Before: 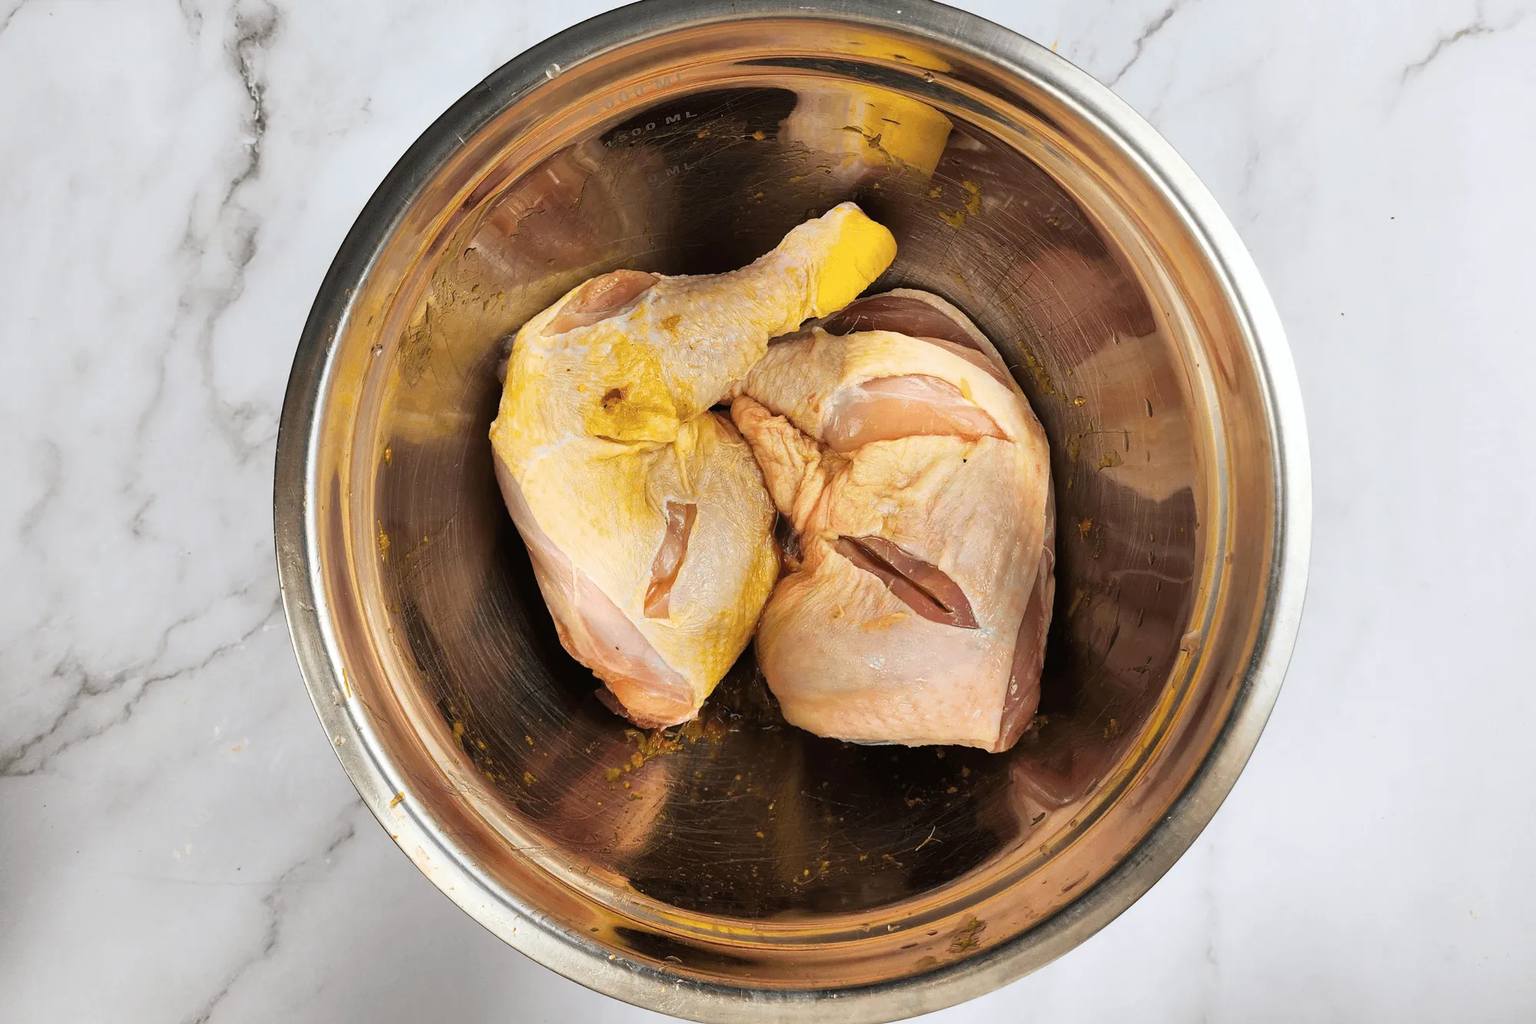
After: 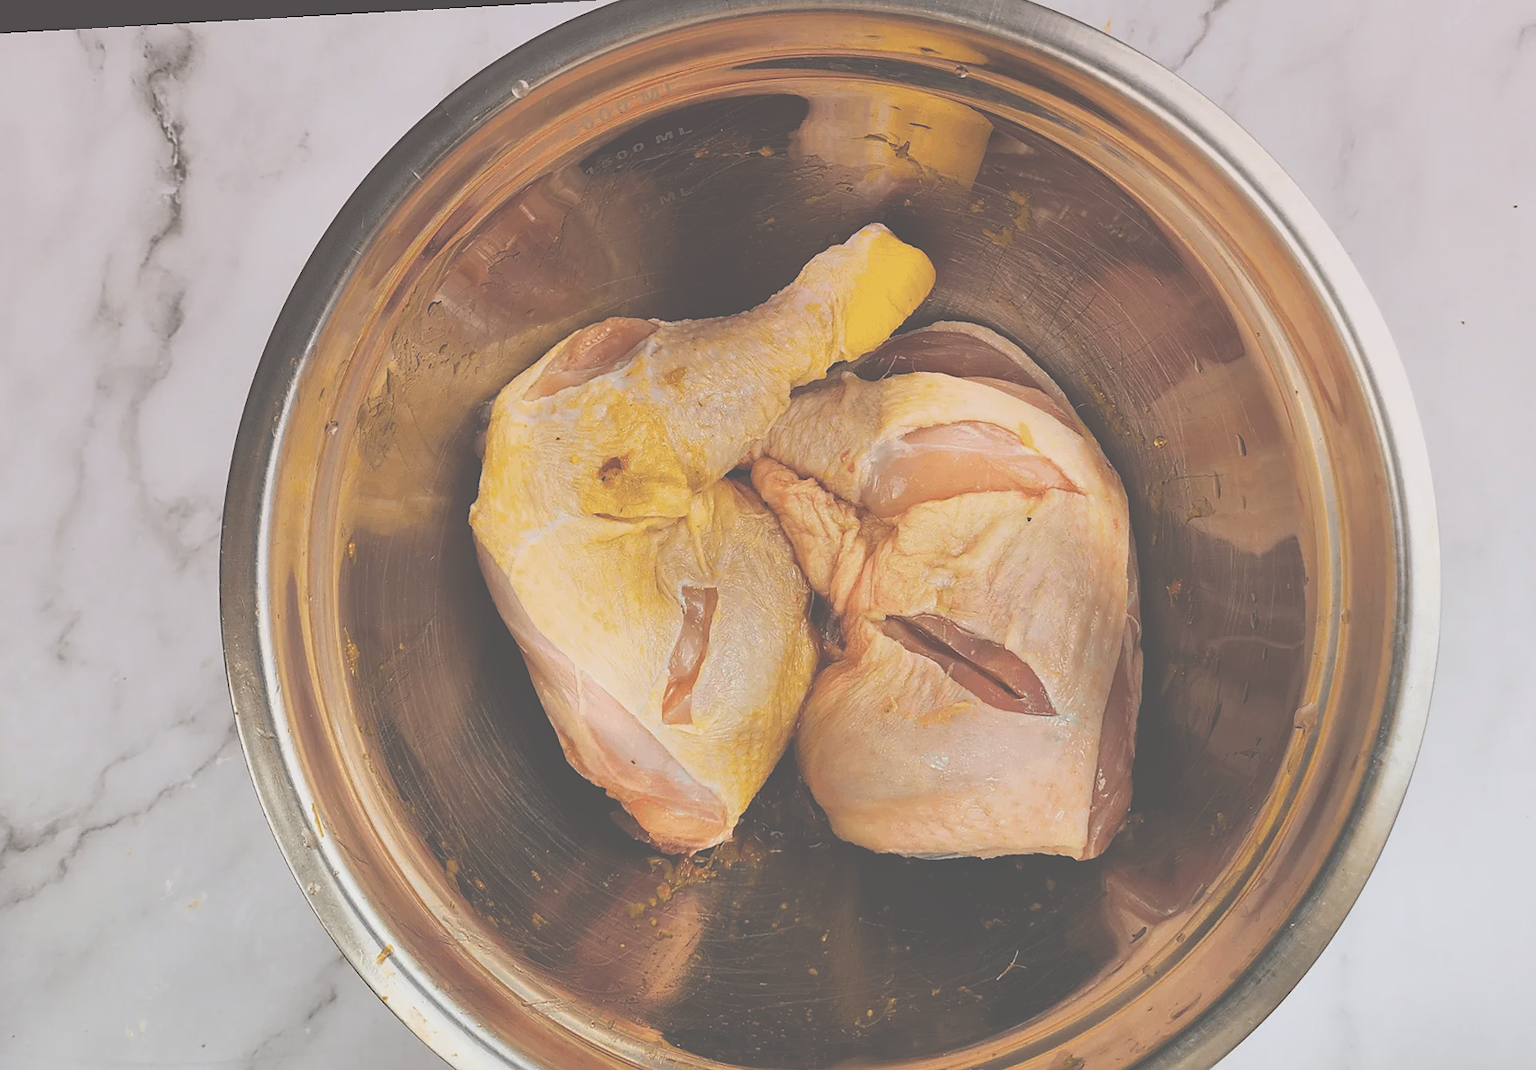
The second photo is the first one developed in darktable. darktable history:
crop and rotate: left 7.196%, top 4.574%, right 10.605%, bottom 13.178%
contrast brightness saturation: contrast -0.15, brightness 0.05, saturation -0.12
exposure: black level correction -0.062, exposure -0.05 EV, compensate highlight preservation false
haze removal: compatibility mode true, adaptive false
rotate and perspective: rotation -3.18°, automatic cropping off
white balance: emerald 1
graduated density: density 0.38 EV, hardness 21%, rotation -6.11°, saturation 32%
sharpen: radius 1.458, amount 0.398, threshold 1.271
